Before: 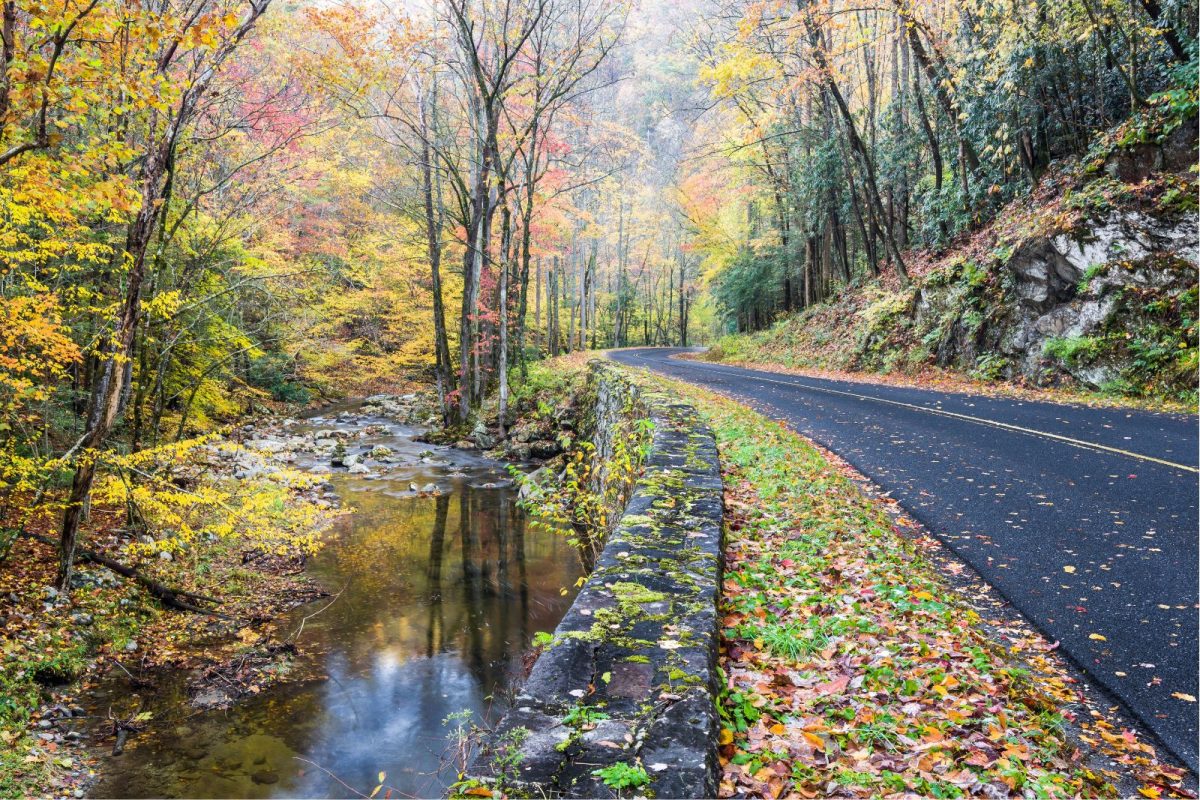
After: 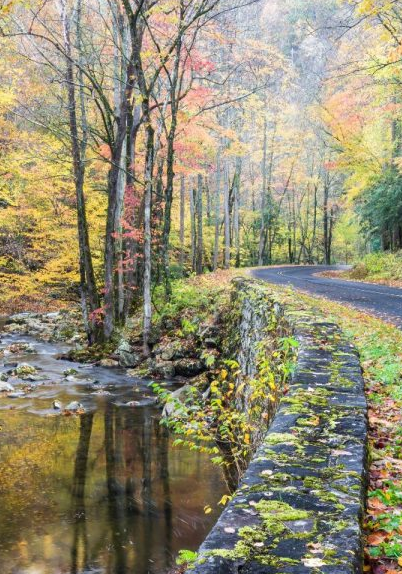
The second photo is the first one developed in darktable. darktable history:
crop and rotate: left 29.704%, top 10.264%, right 36.748%, bottom 17.974%
